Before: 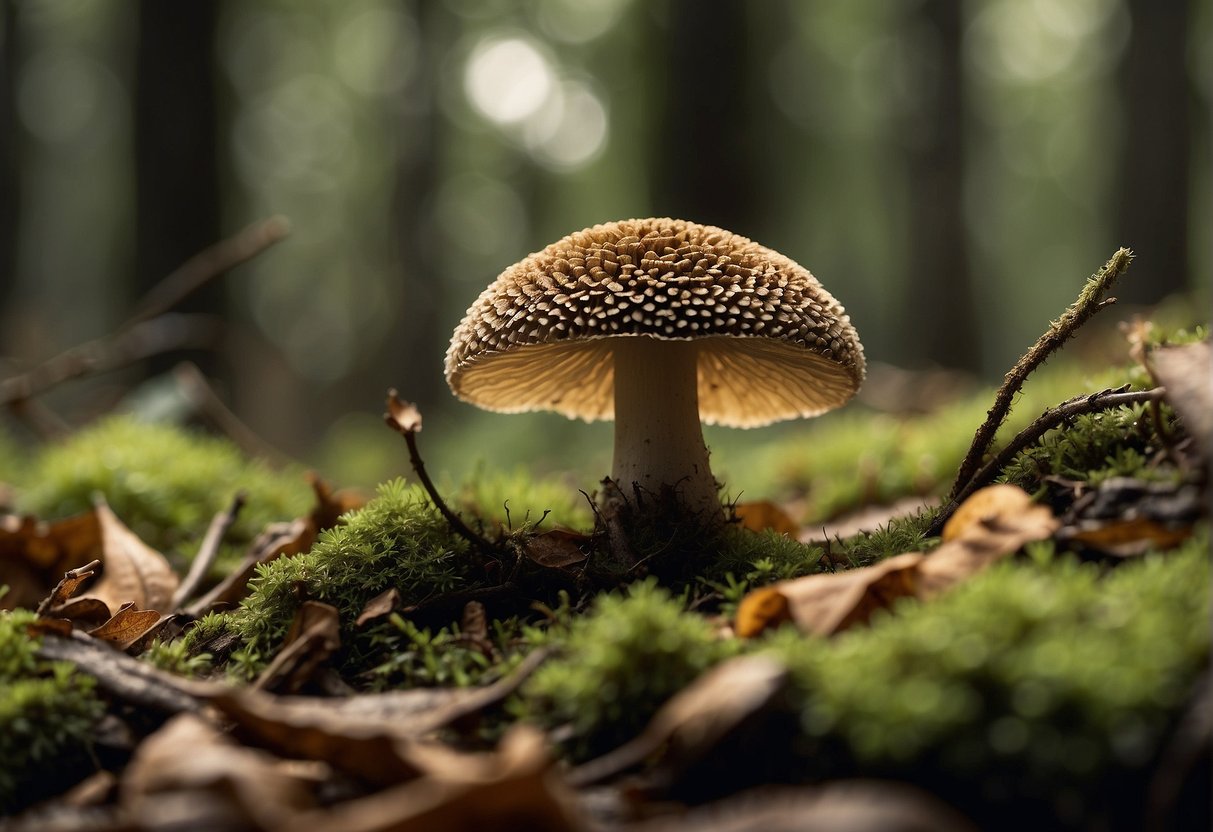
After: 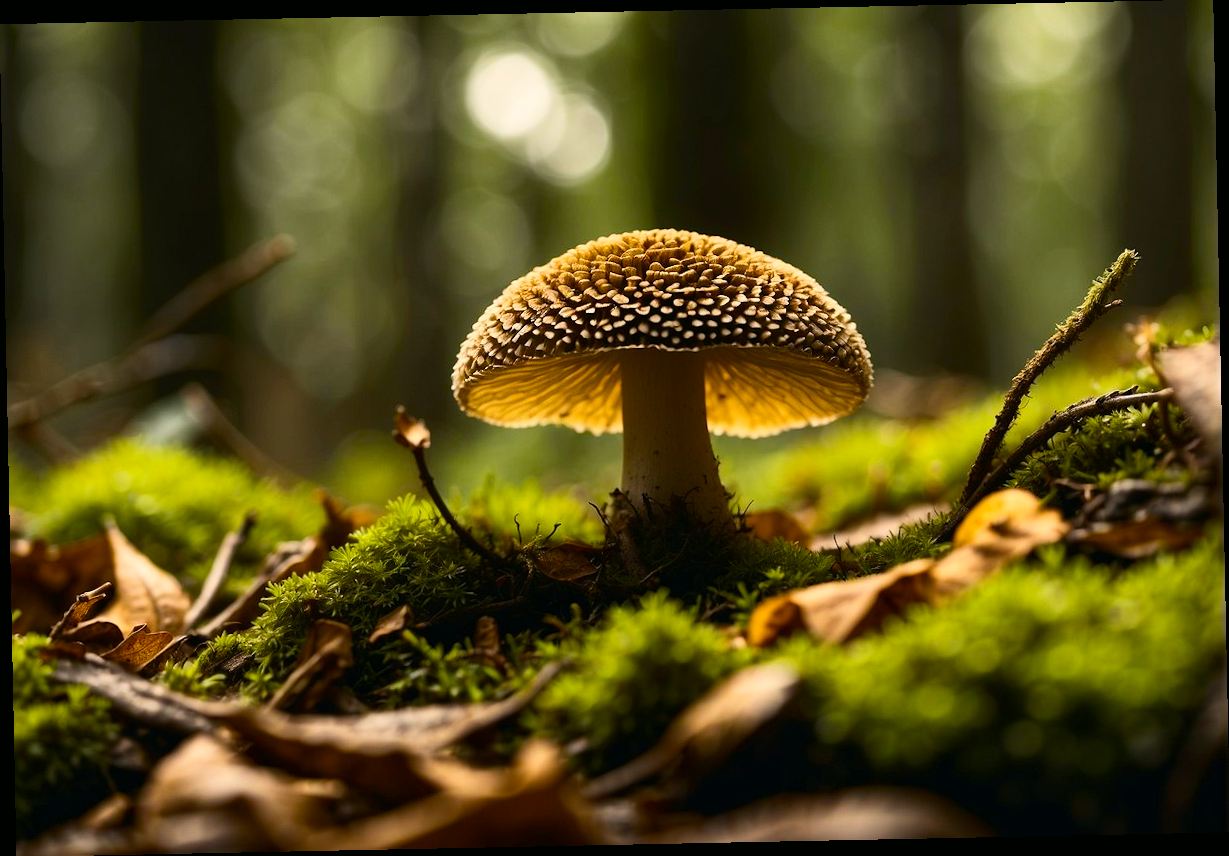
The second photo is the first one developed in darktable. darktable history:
contrast brightness saturation: contrast 0.24, brightness 0.09
rotate and perspective: rotation -1.17°, automatic cropping off
color balance rgb: linear chroma grading › global chroma 15%, perceptual saturation grading › global saturation 30%
color balance: mode lift, gamma, gain (sRGB), lift [1, 0.99, 1.01, 0.992], gamma [1, 1.037, 0.974, 0.963]
